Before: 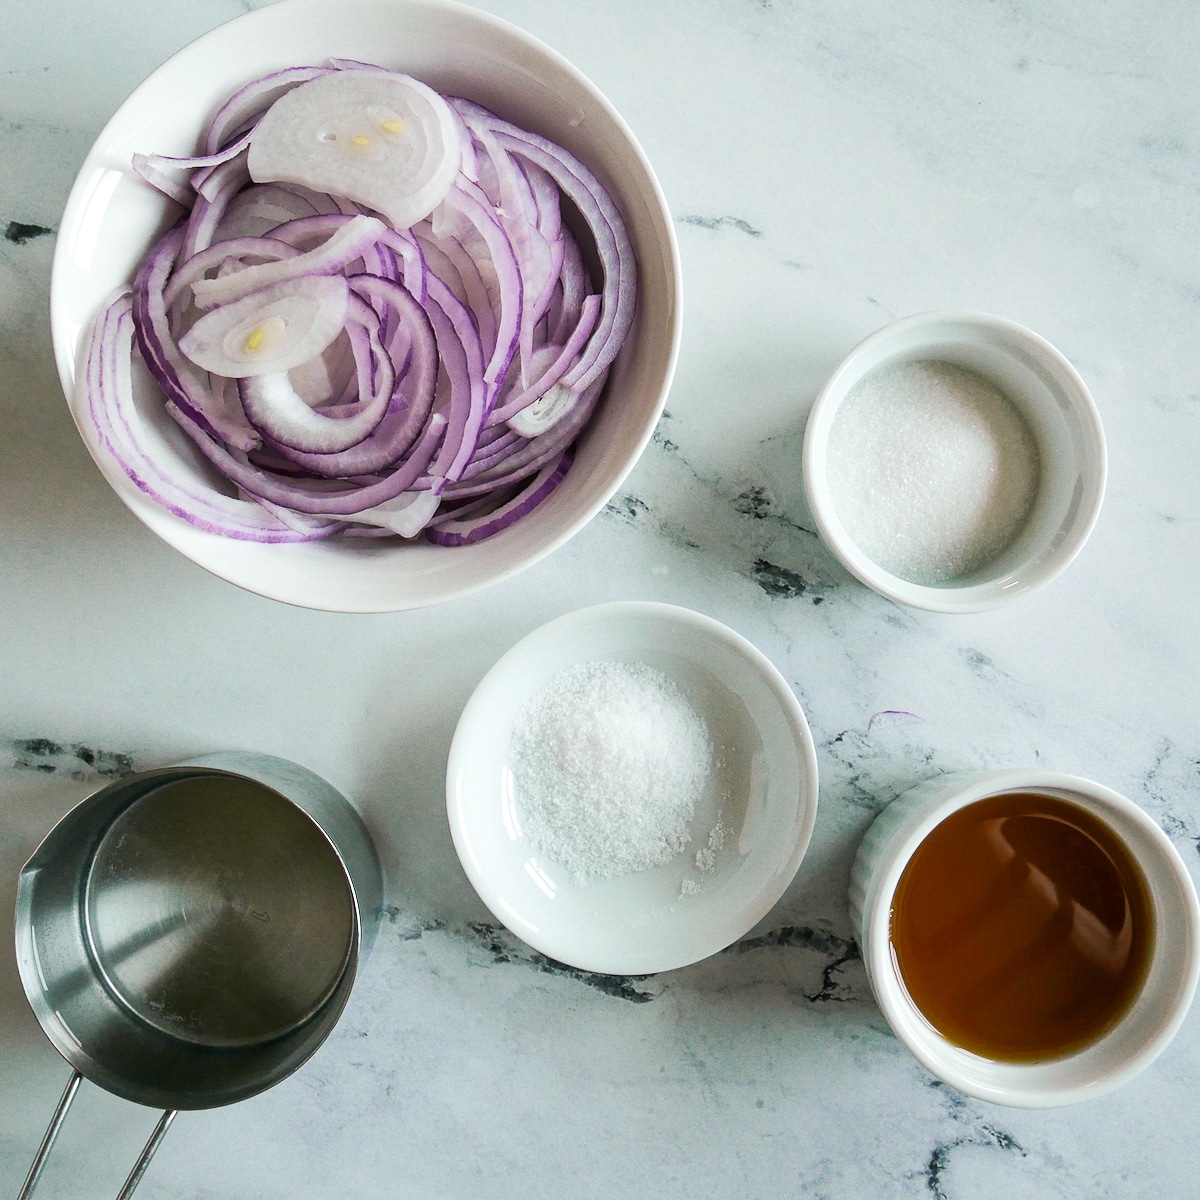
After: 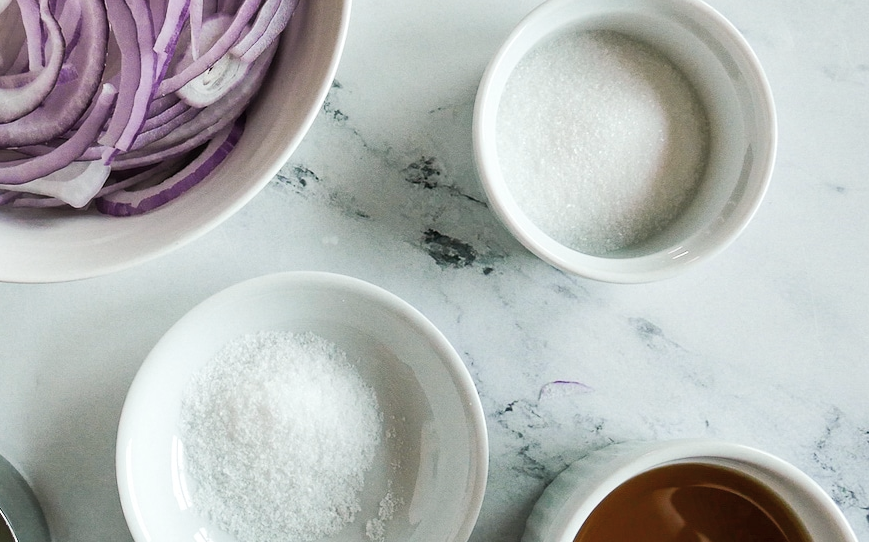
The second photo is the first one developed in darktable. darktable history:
crop and rotate: left 27.555%, top 27.542%, bottom 27.289%
color correction: highlights b* -0.008, saturation 0.811
